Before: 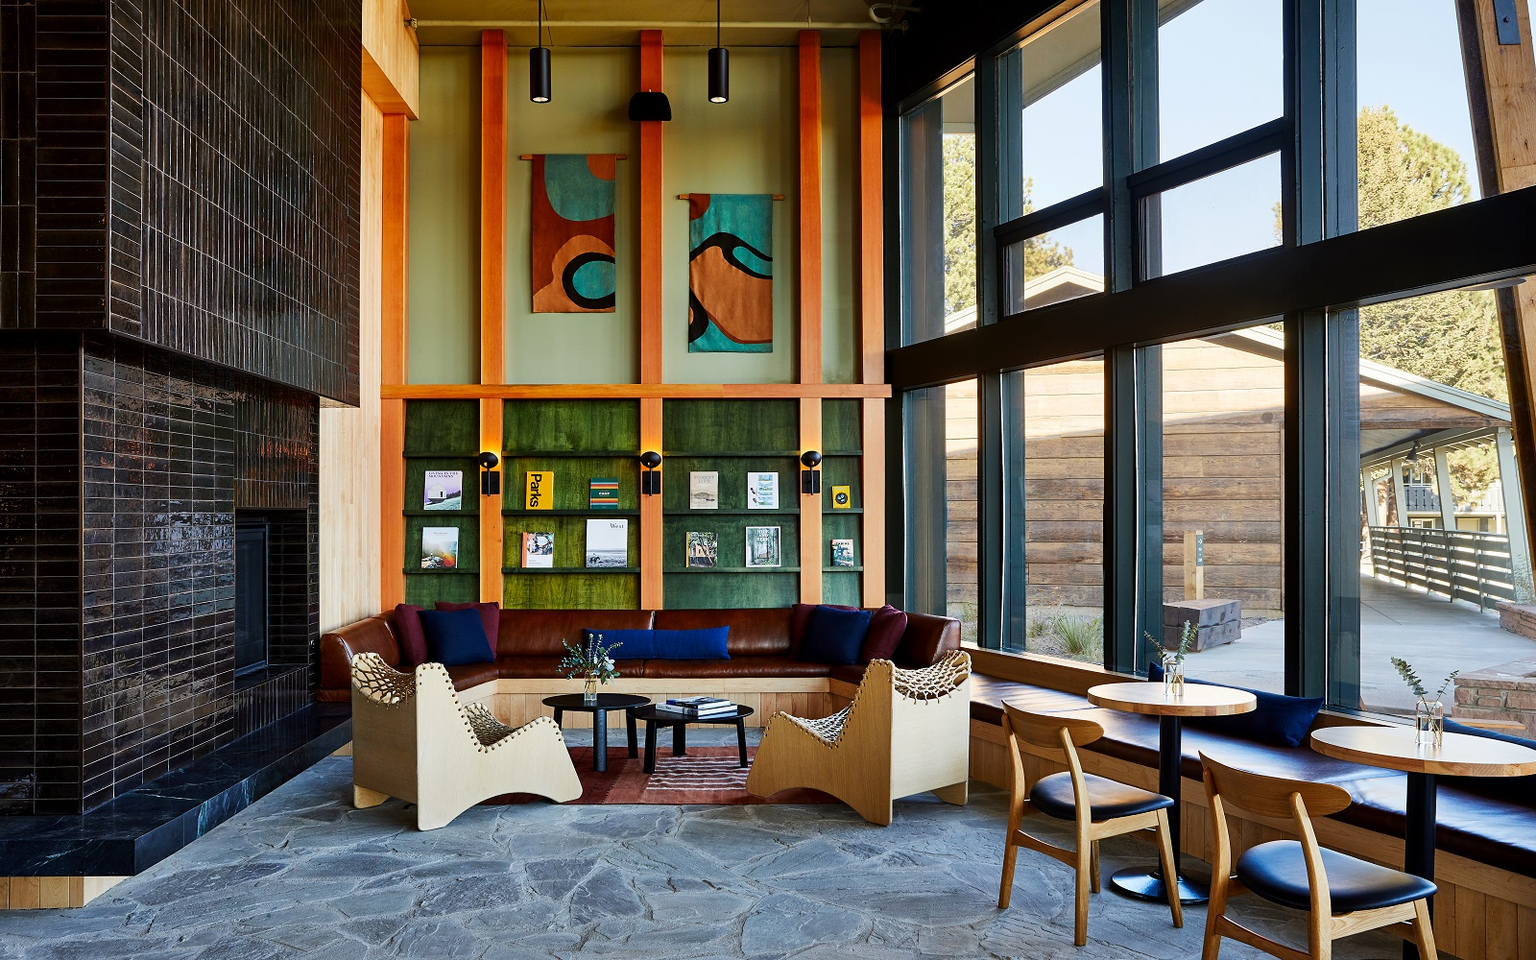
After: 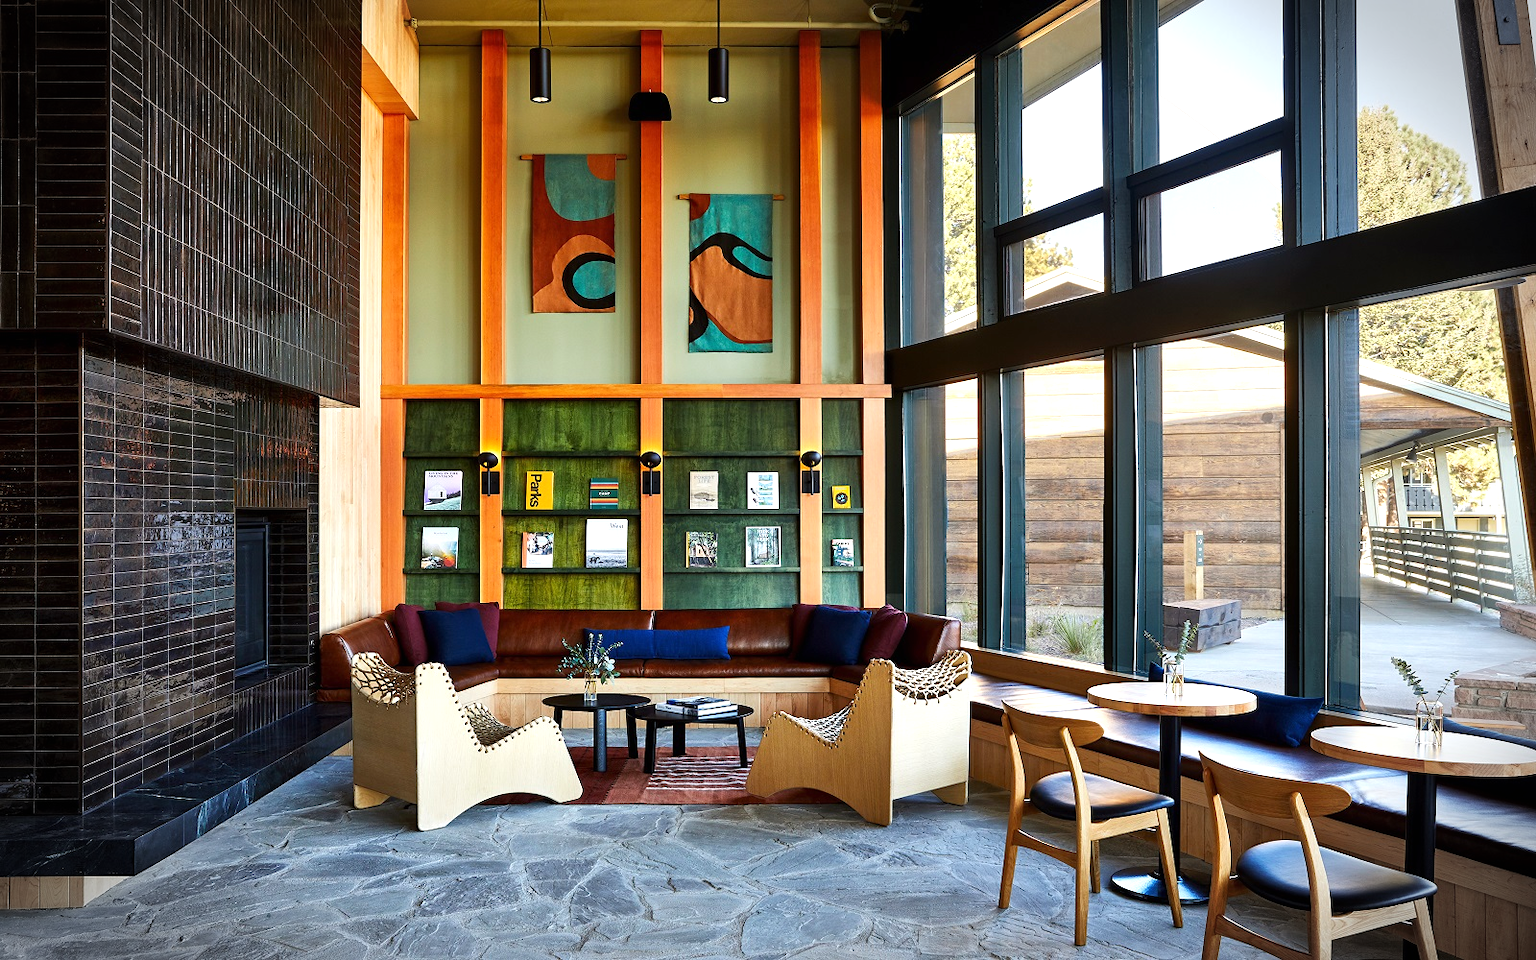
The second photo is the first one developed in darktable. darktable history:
exposure: black level correction 0, exposure 0.499 EV, compensate highlight preservation false
vignetting: fall-off start 90.51%, fall-off radius 38.72%, width/height ratio 1.221, shape 1.29, dithering 16-bit output, unbound false
